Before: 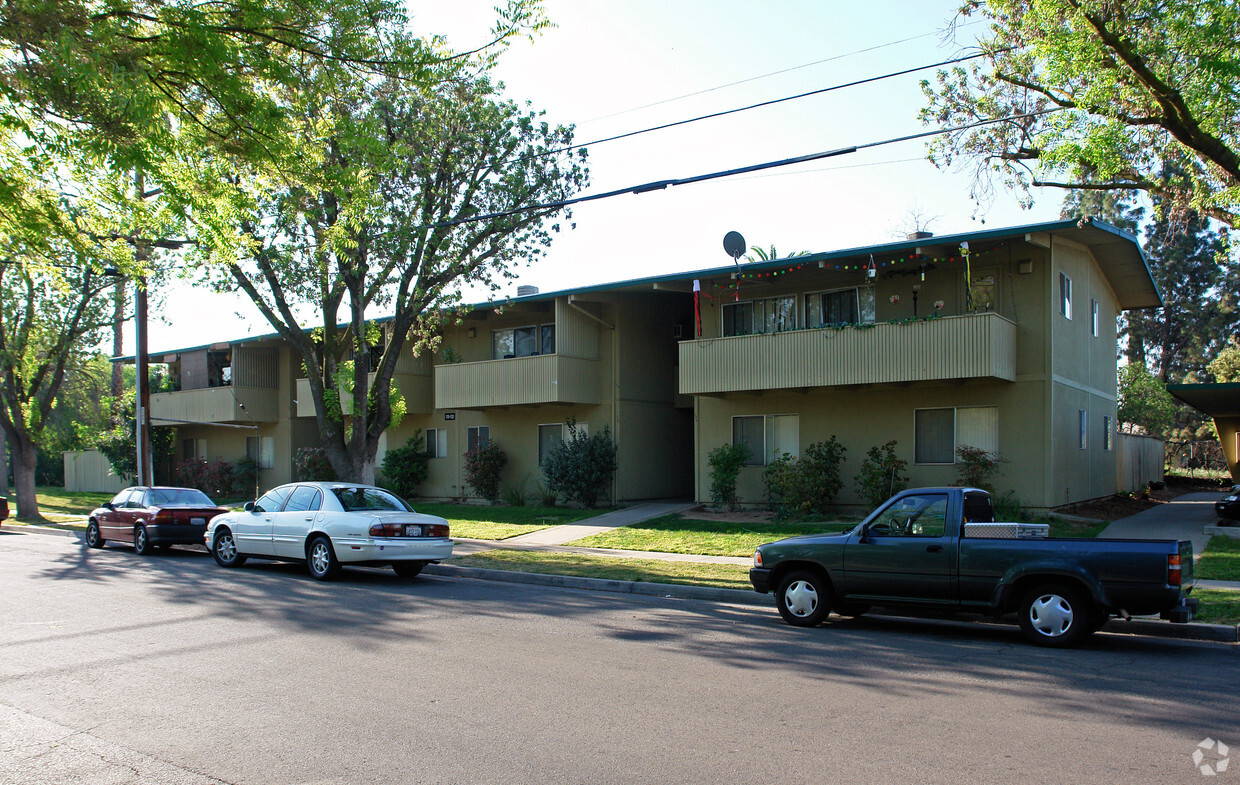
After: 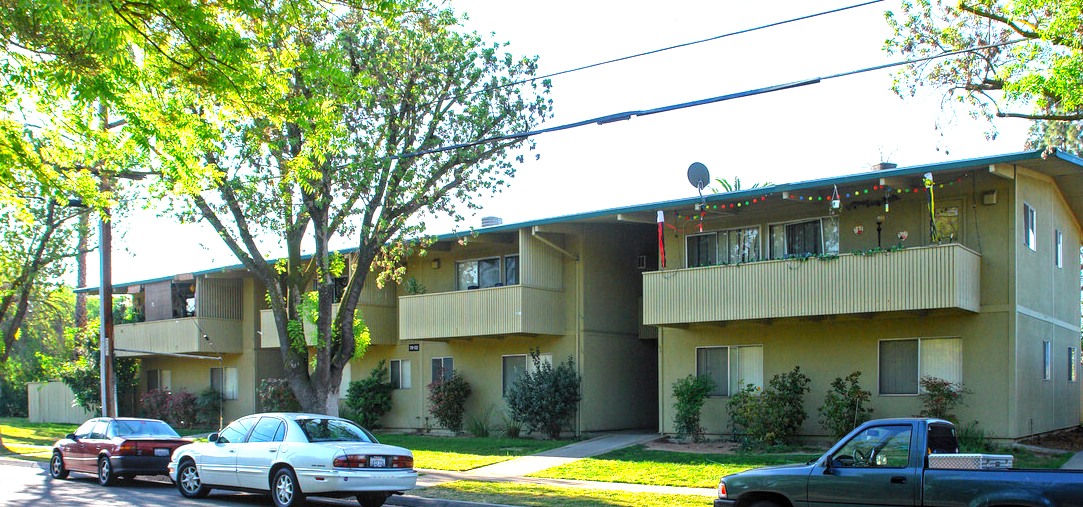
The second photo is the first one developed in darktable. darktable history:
local contrast: on, module defaults
exposure: black level correction 0, exposure 0.697 EV, compensate highlight preservation false
contrast brightness saturation: brightness 0.089, saturation 0.192
crop: left 2.968%, top 8.82%, right 9.627%, bottom 26.481%
color zones: curves: ch0 [(0.224, 0.526) (0.75, 0.5)]; ch1 [(0.055, 0.526) (0.224, 0.761) (0.377, 0.526) (0.75, 0.5)], mix 24.61%
